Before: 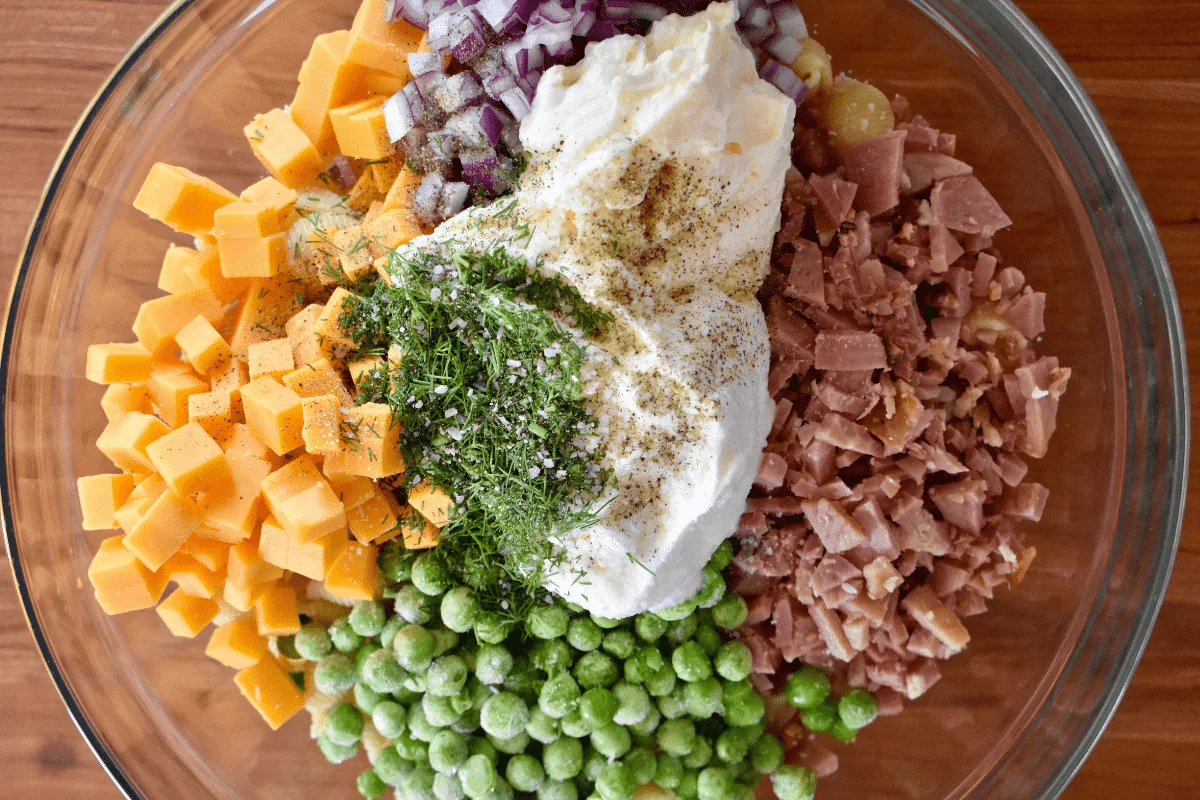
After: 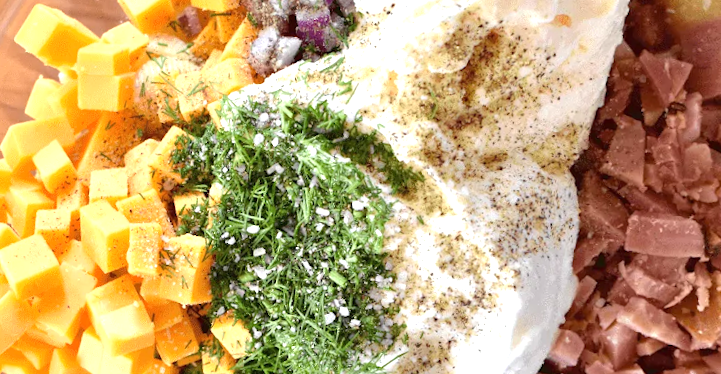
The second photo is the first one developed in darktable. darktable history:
crop and rotate: angle -4.99°, left 2.122%, top 6.945%, right 27.566%, bottom 30.519%
exposure: black level correction 0, exposure 0.7 EV, compensate exposure bias true, compensate highlight preservation false
rotate and perspective: rotation 1.69°, lens shift (vertical) -0.023, lens shift (horizontal) -0.291, crop left 0.025, crop right 0.988, crop top 0.092, crop bottom 0.842
